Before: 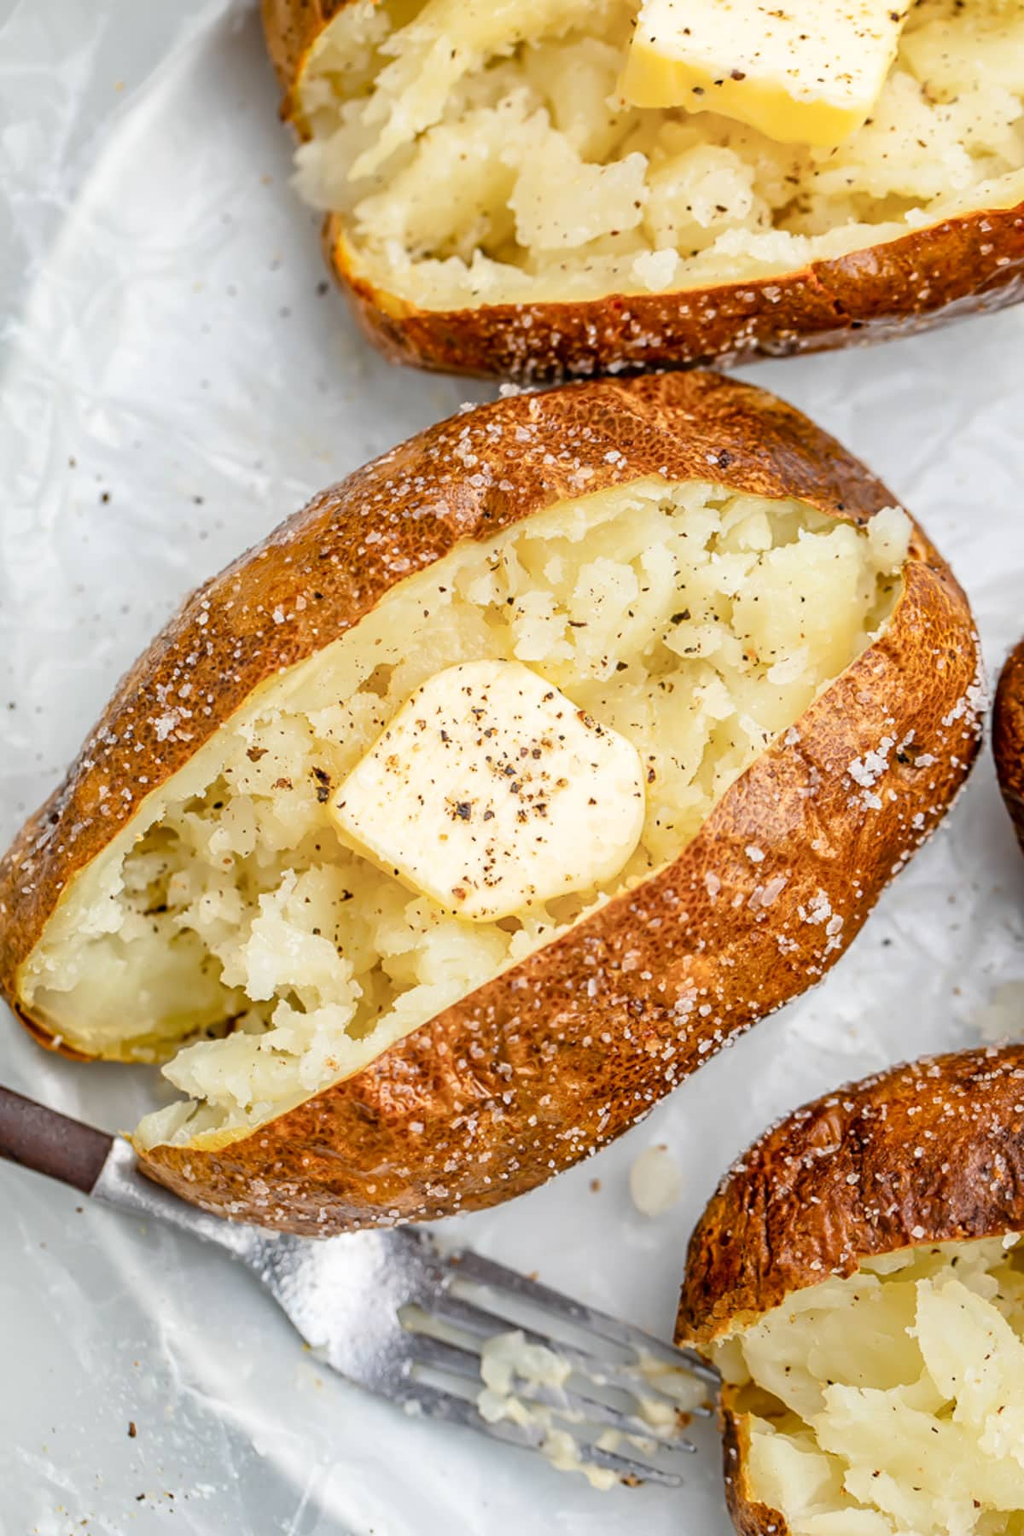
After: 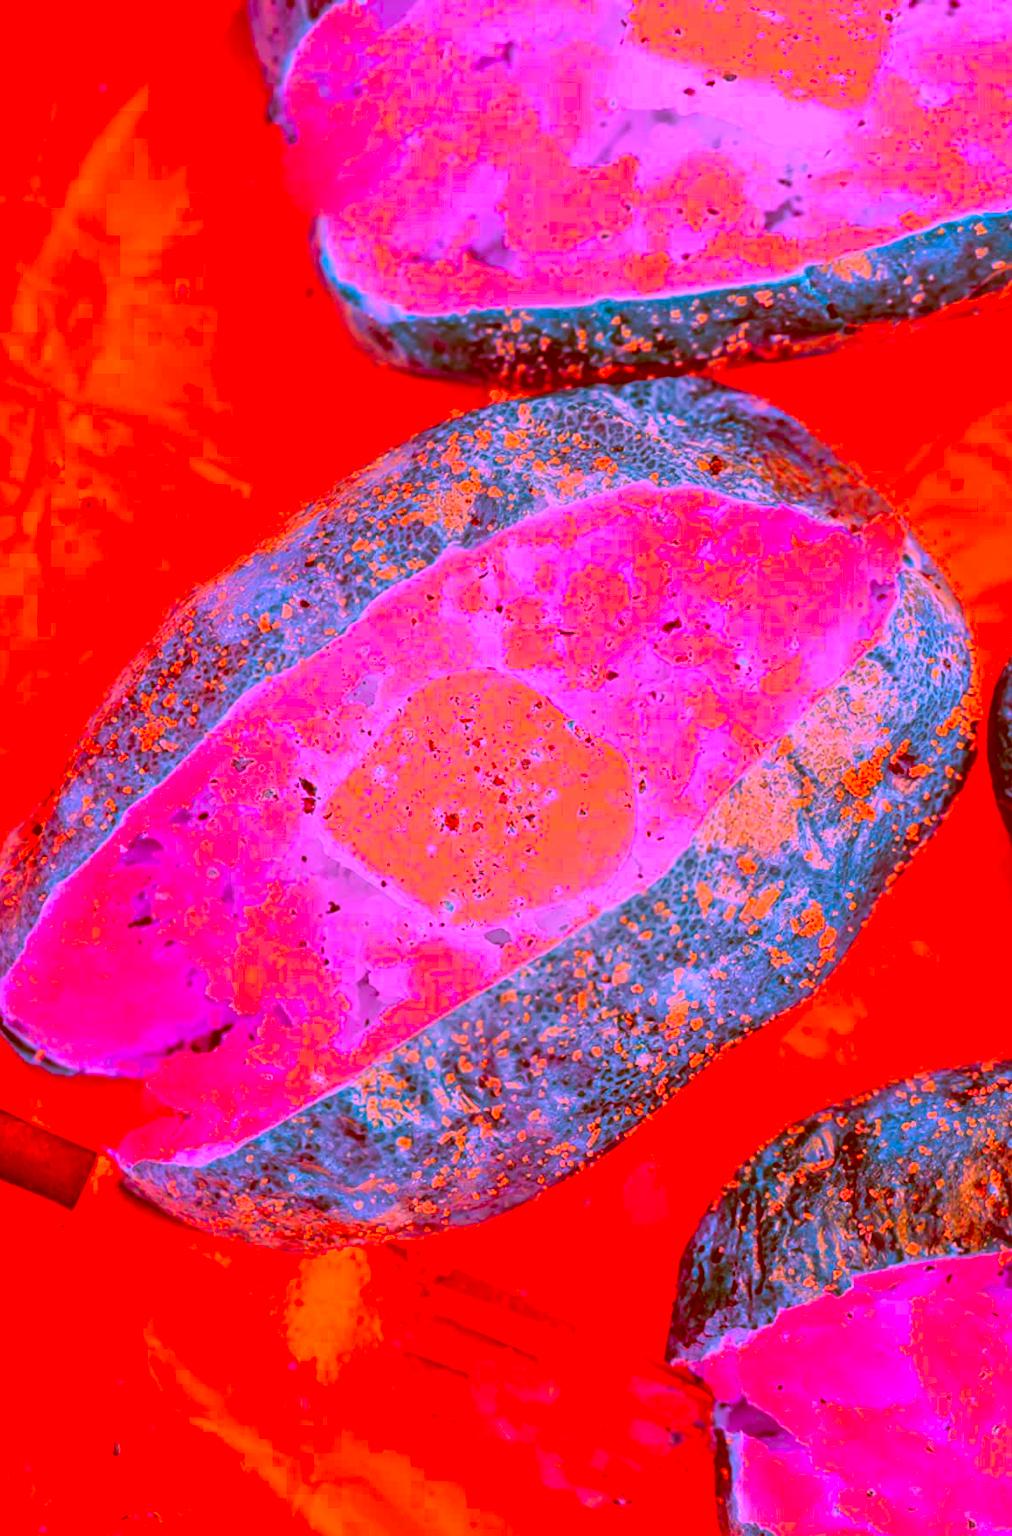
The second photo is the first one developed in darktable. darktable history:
exposure: compensate highlight preservation false
crop and rotate: left 1.774%, right 0.633%, bottom 1.28%
color correction: highlights a* -39.68, highlights b* -40, shadows a* -40, shadows b* -40, saturation -3
